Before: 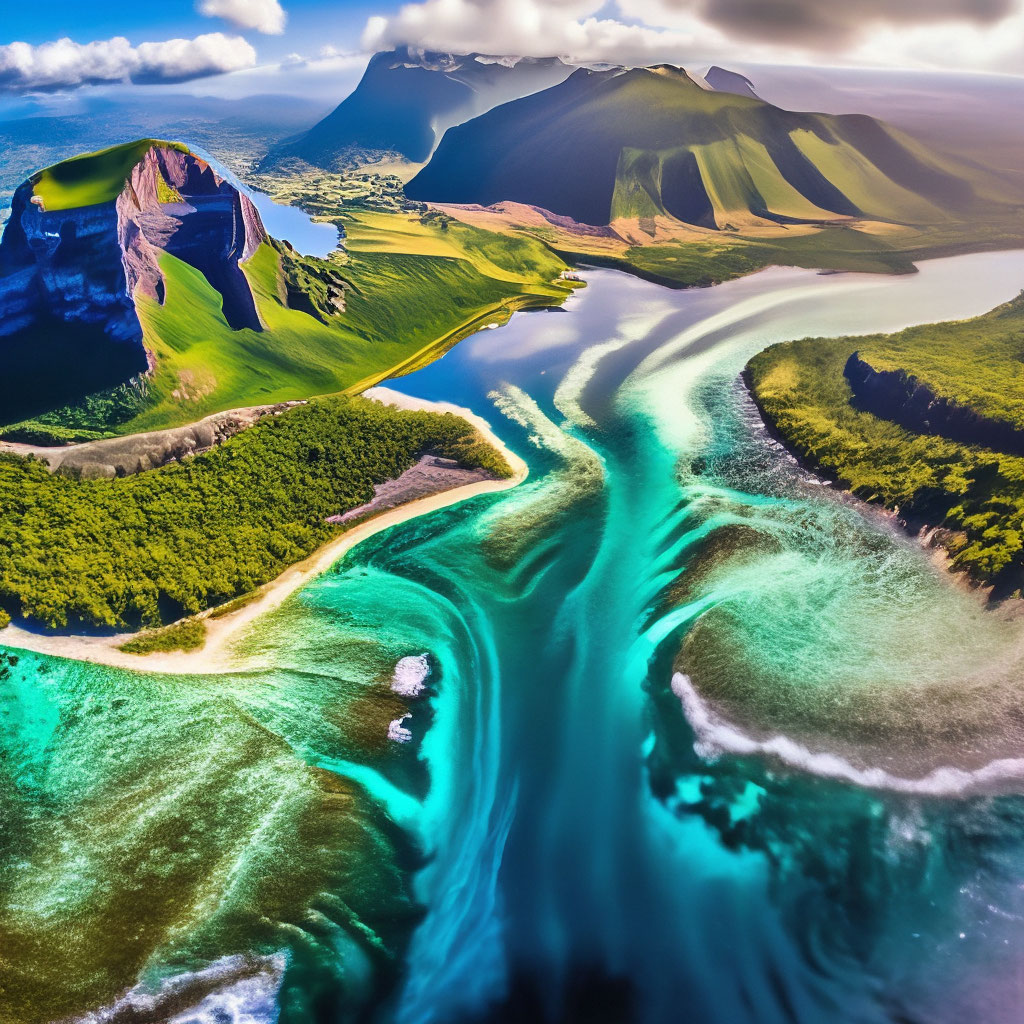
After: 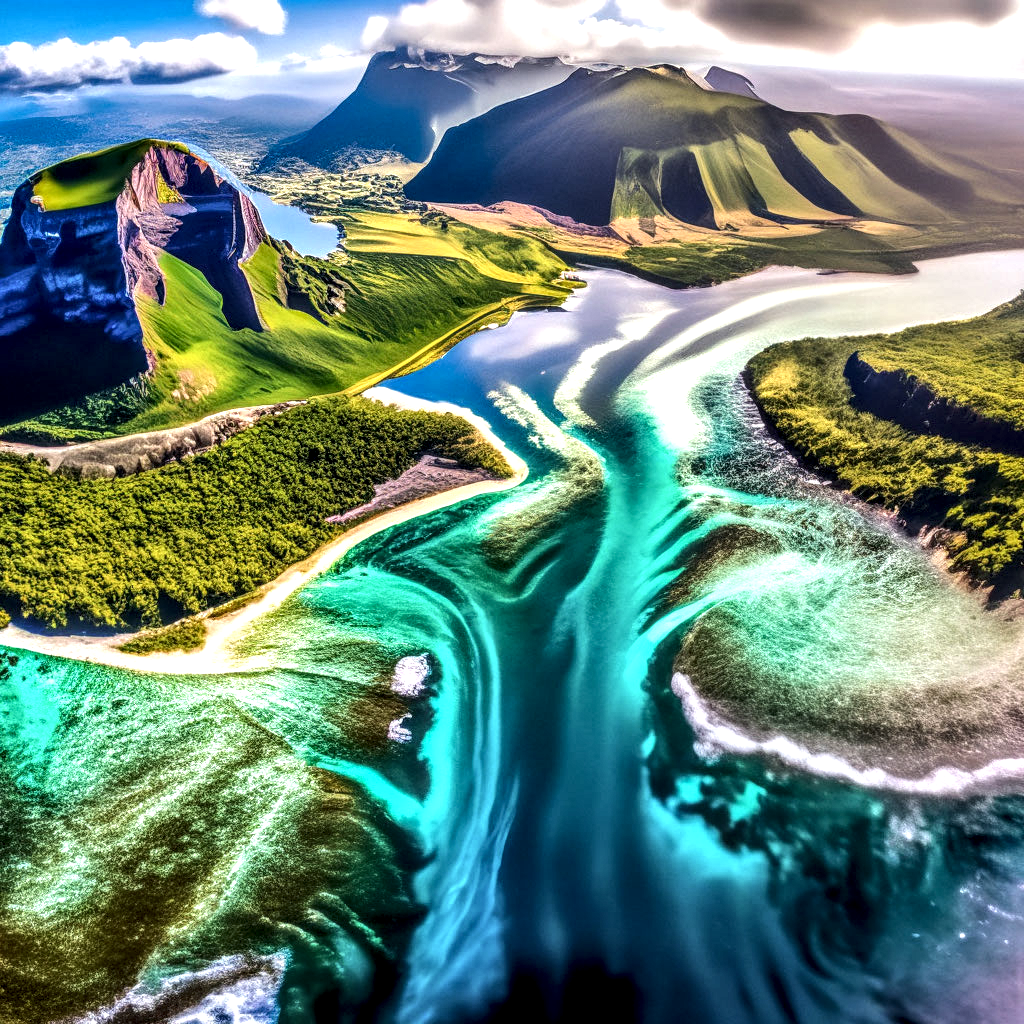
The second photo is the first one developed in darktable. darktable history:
local contrast: highlights 1%, shadows 5%, detail 182%
tone equalizer: -8 EV -0.435 EV, -7 EV -0.425 EV, -6 EV -0.341 EV, -5 EV -0.256 EV, -3 EV 0.256 EV, -2 EV 0.327 EV, -1 EV 0.368 EV, +0 EV 0.418 EV, edges refinement/feathering 500, mask exposure compensation -1.57 EV, preserve details no
